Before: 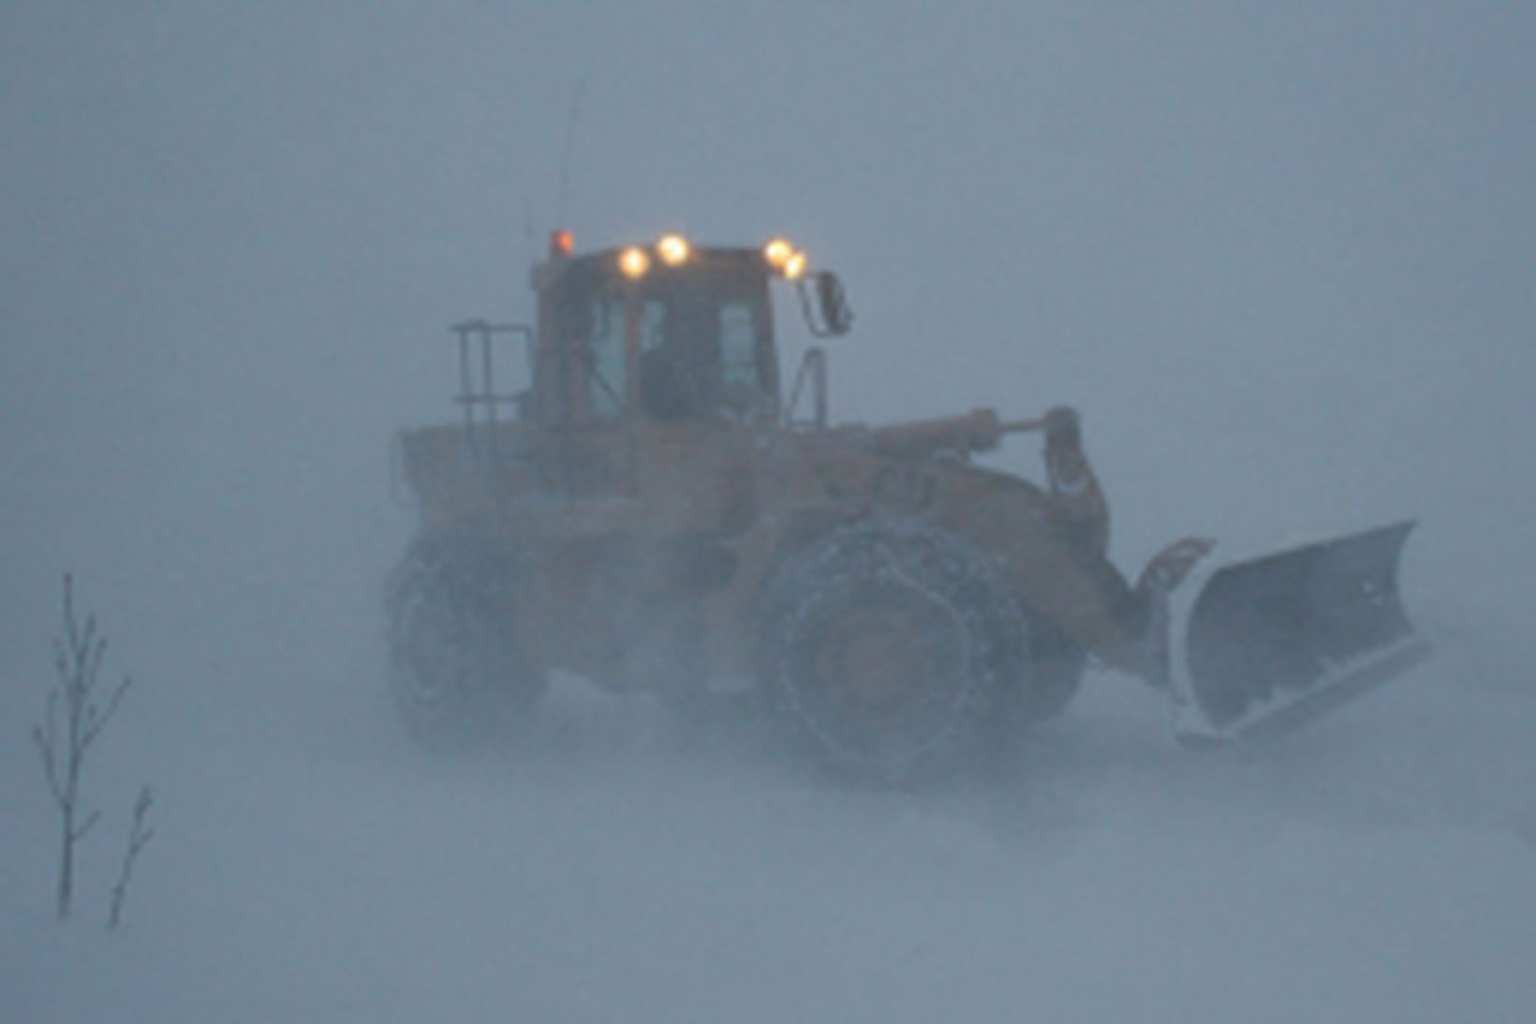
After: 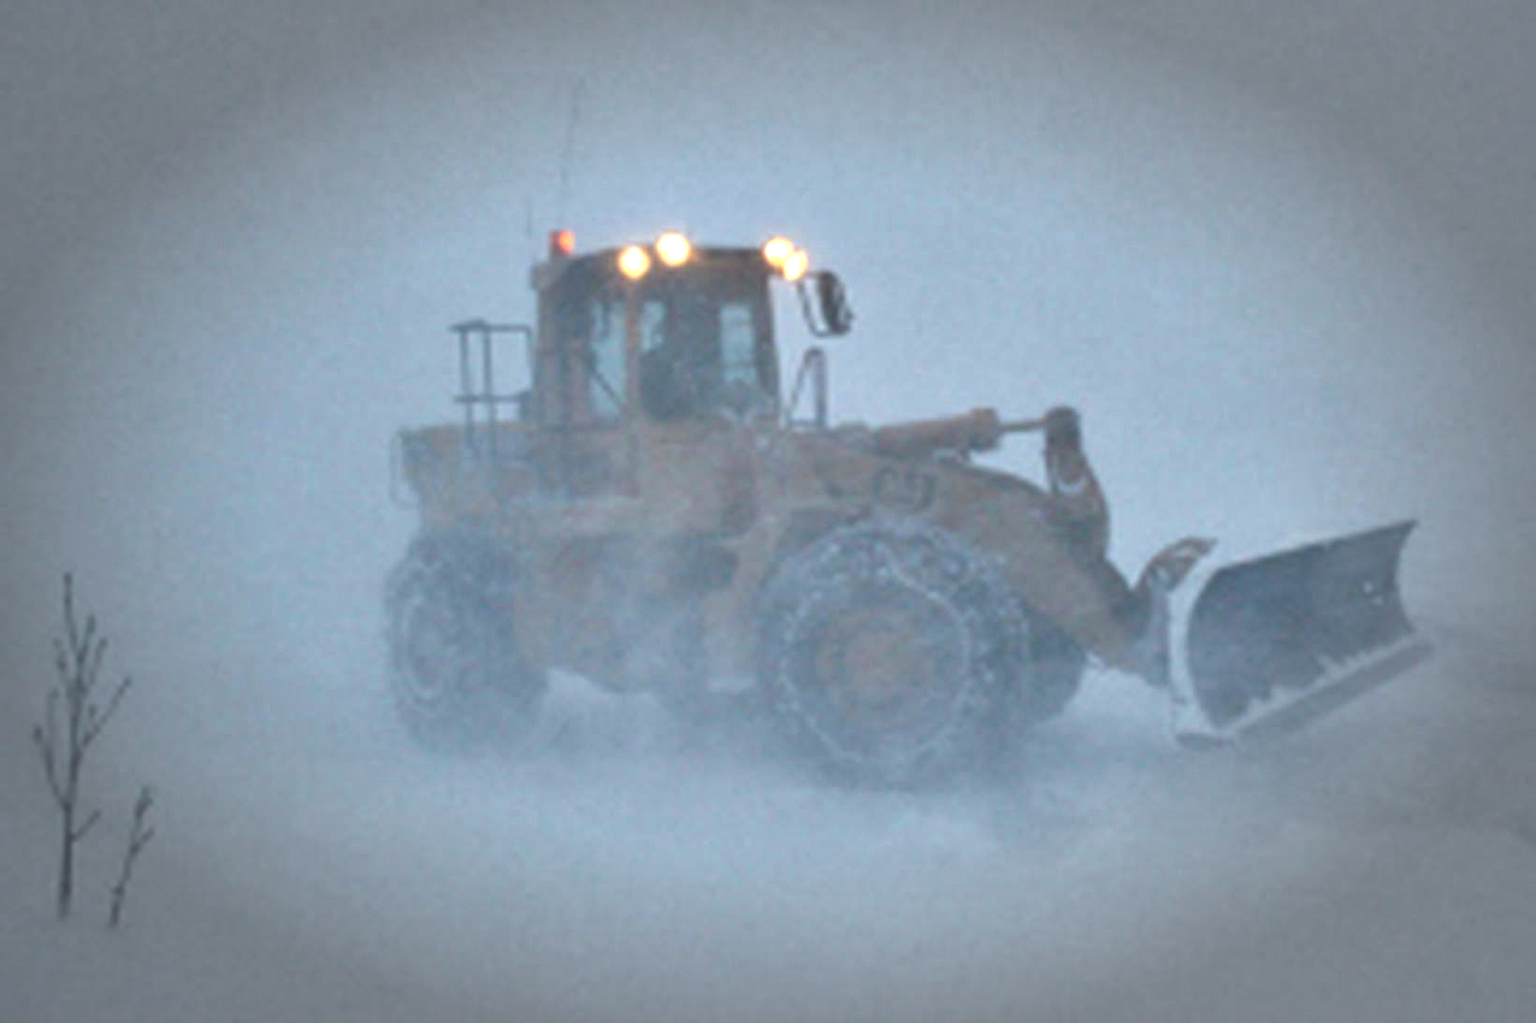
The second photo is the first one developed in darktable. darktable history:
vignetting: fall-off start 66.13%, fall-off radius 39.64%, automatic ratio true, width/height ratio 0.674
shadows and highlights: shadows -86.88, highlights -36.87, soften with gaussian
exposure: black level correction 0.008, exposure 0.983 EV, compensate highlight preservation false
contrast equalizer: octaves 7, y [[0.6 ×6], [0.55 ×6], [0 ×6], [0 ×6], [0 ×6]]
